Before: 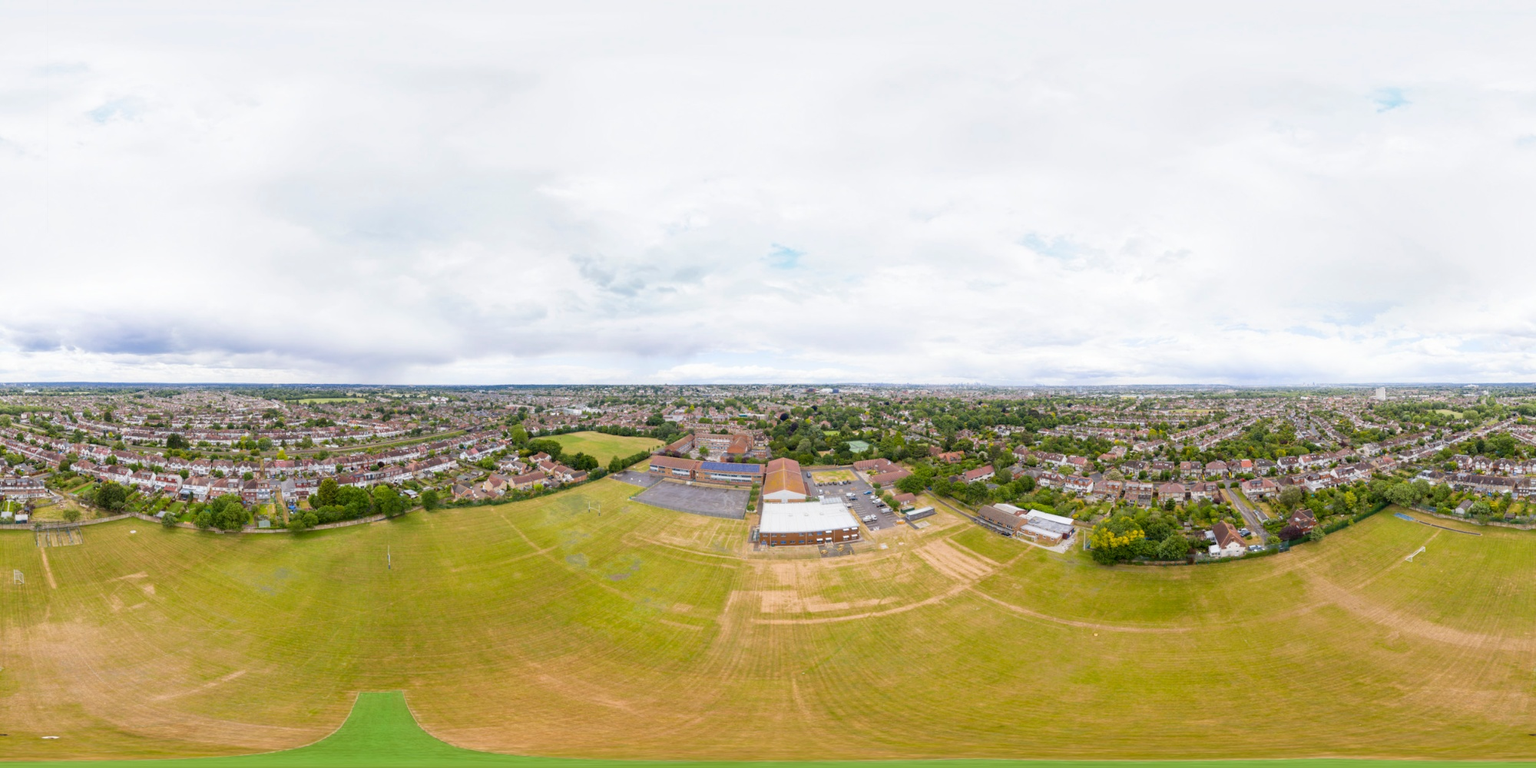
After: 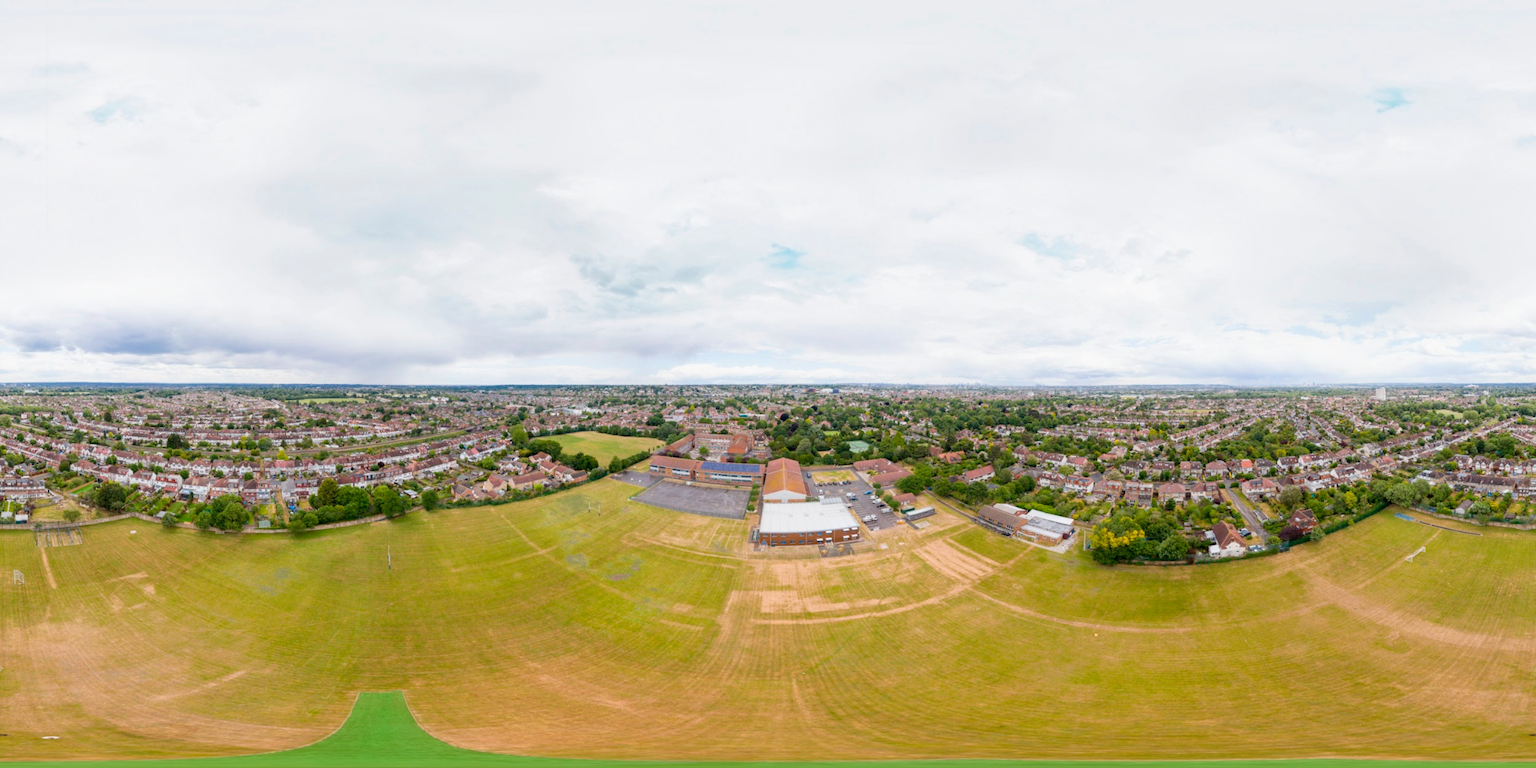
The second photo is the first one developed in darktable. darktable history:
contrast brightness saturation: saturation -0.1
exposure: exposure -0.064 EV, compensate highlight preservation false
